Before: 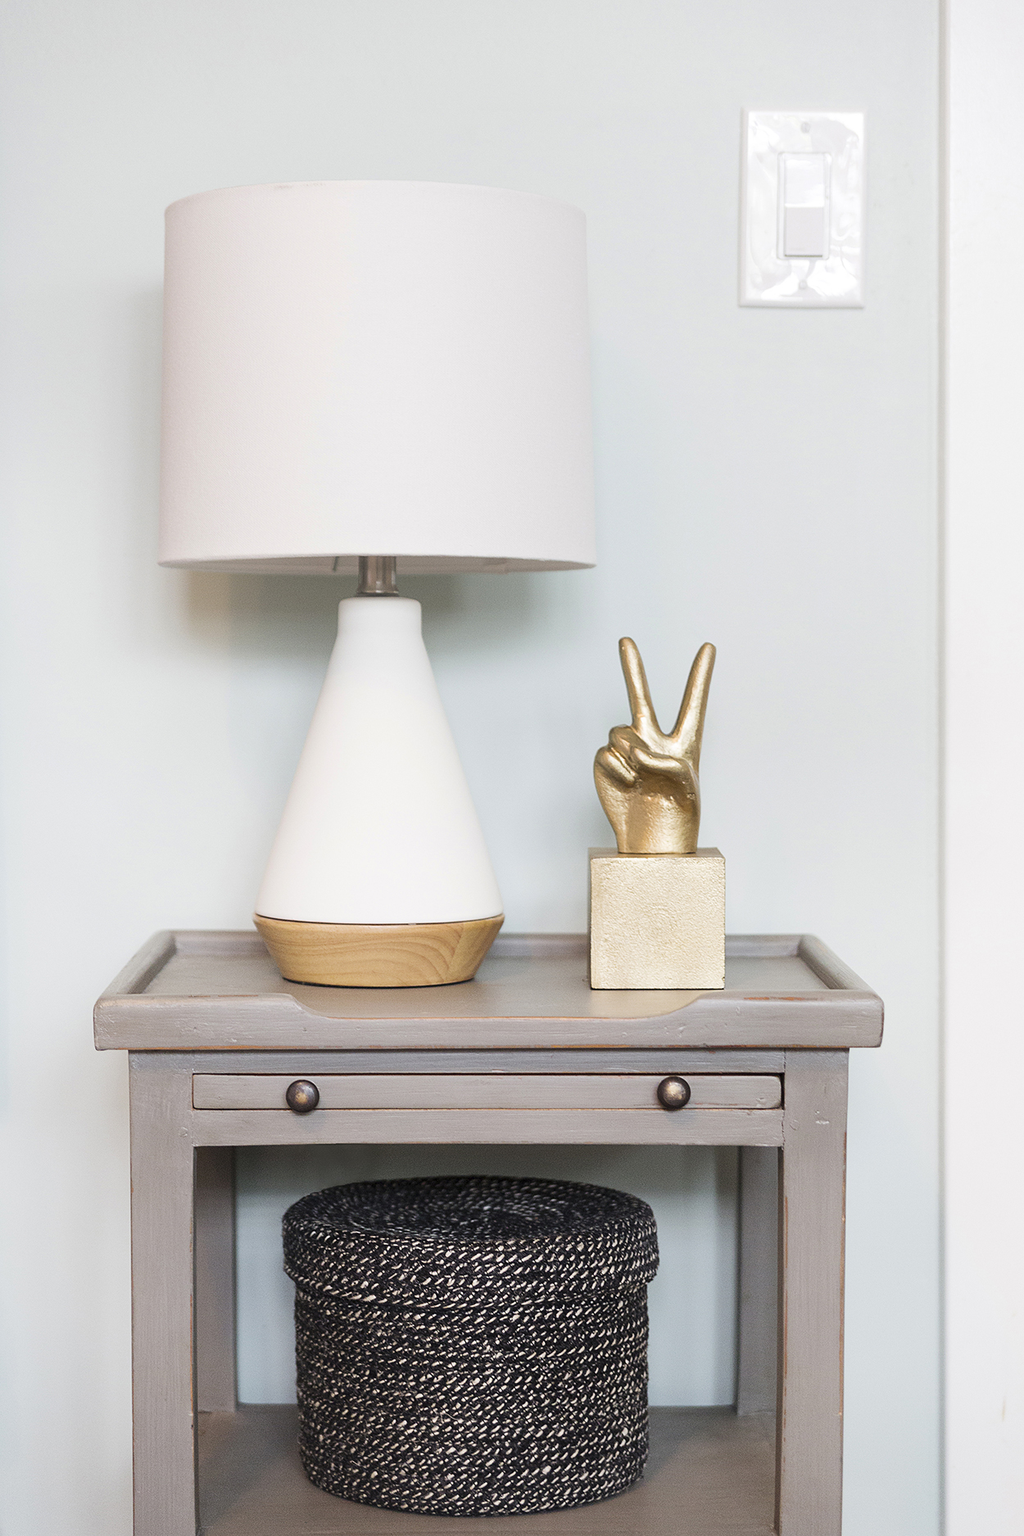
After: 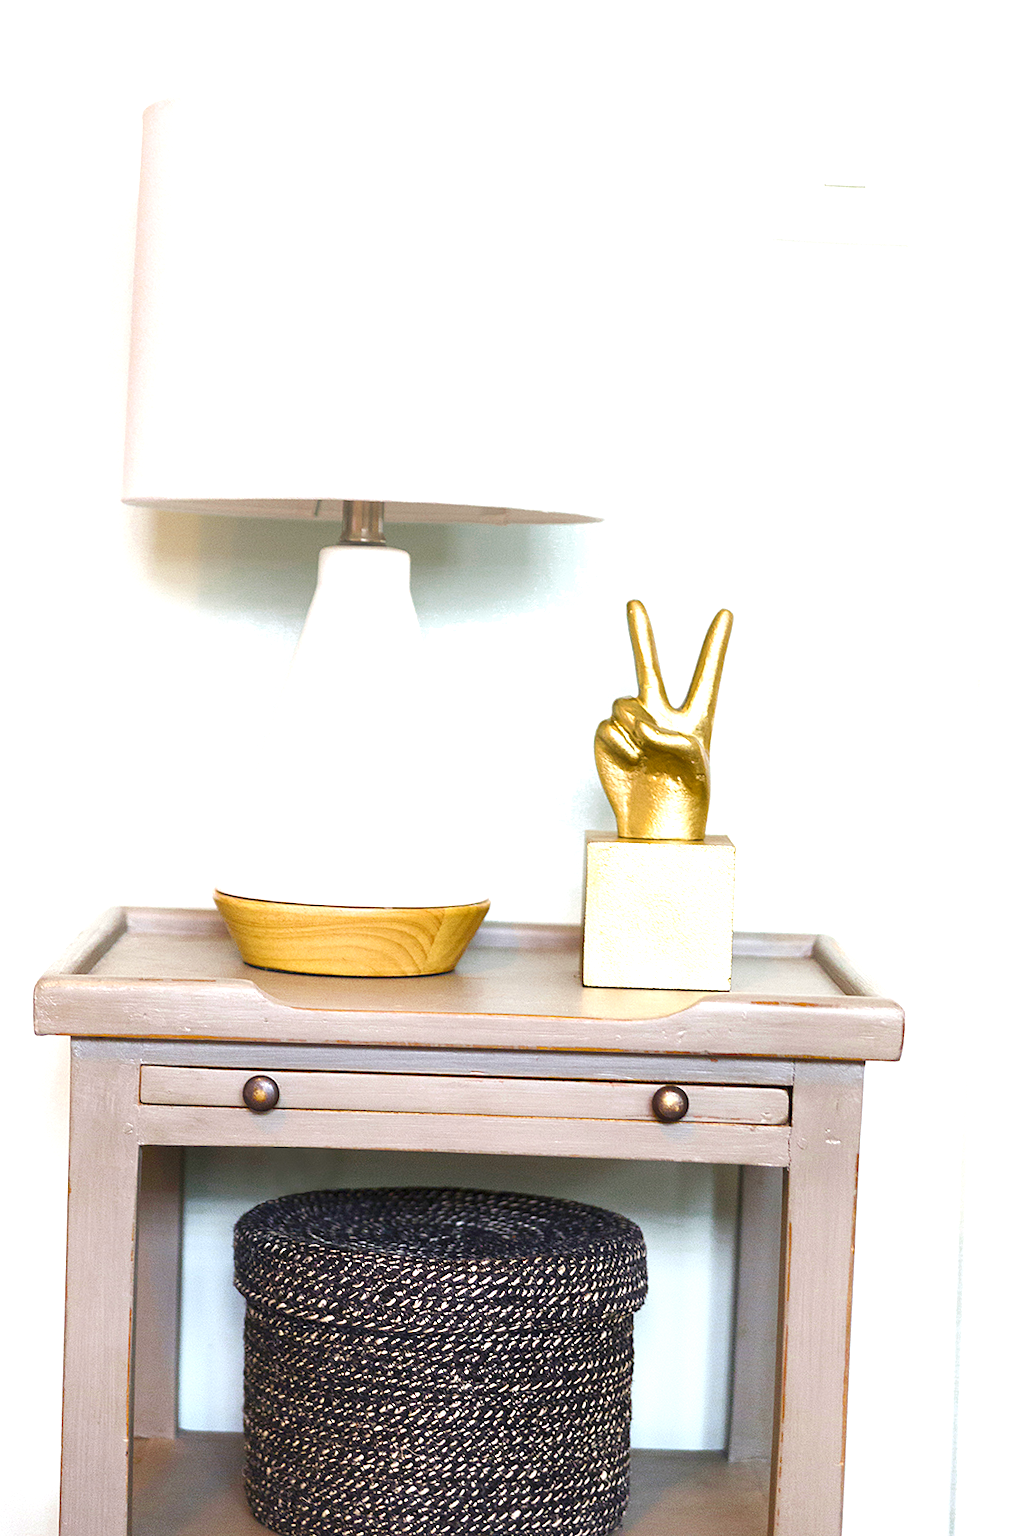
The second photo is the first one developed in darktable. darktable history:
crop and rotate: angle -1.96°, left 3.097%, top 4.154%, right 1.586%, bottom 0.529%
color zones: curves: ch0 [(0, 0.5) (0.125, 0.4) (0.25, 0.5) (0.375, 0.4) (0.5, 0.4) (0.625, 0.6) (0.75, 0.6) (0.875, 0.5)]; ch1 [(0, 0.35) (0.125, 0.45) (0.25, 0.35) (0.375, 0.35) (0.5, 0.35) (0.625, 0.35) (0.75, 0.45) (0.875, 0.35)]; ch2 [(0, 0.6) (0.125, 0.5) (0.25, 0.5) (0.375, 0.6) (0.5, 0.6) (0.625, 0.5) (0.75, 0.5) (0.875, 0.5)]
color balance rgb: linear chroma grading › global chroma 25%, perceptual saturation grading › global saturation 40%, perceptual saturation grading › highlights -50%, perceptual saturation grading › shadows 30%, perceptual brilliance grading › global brilliance 25%, global vibrance 60%
